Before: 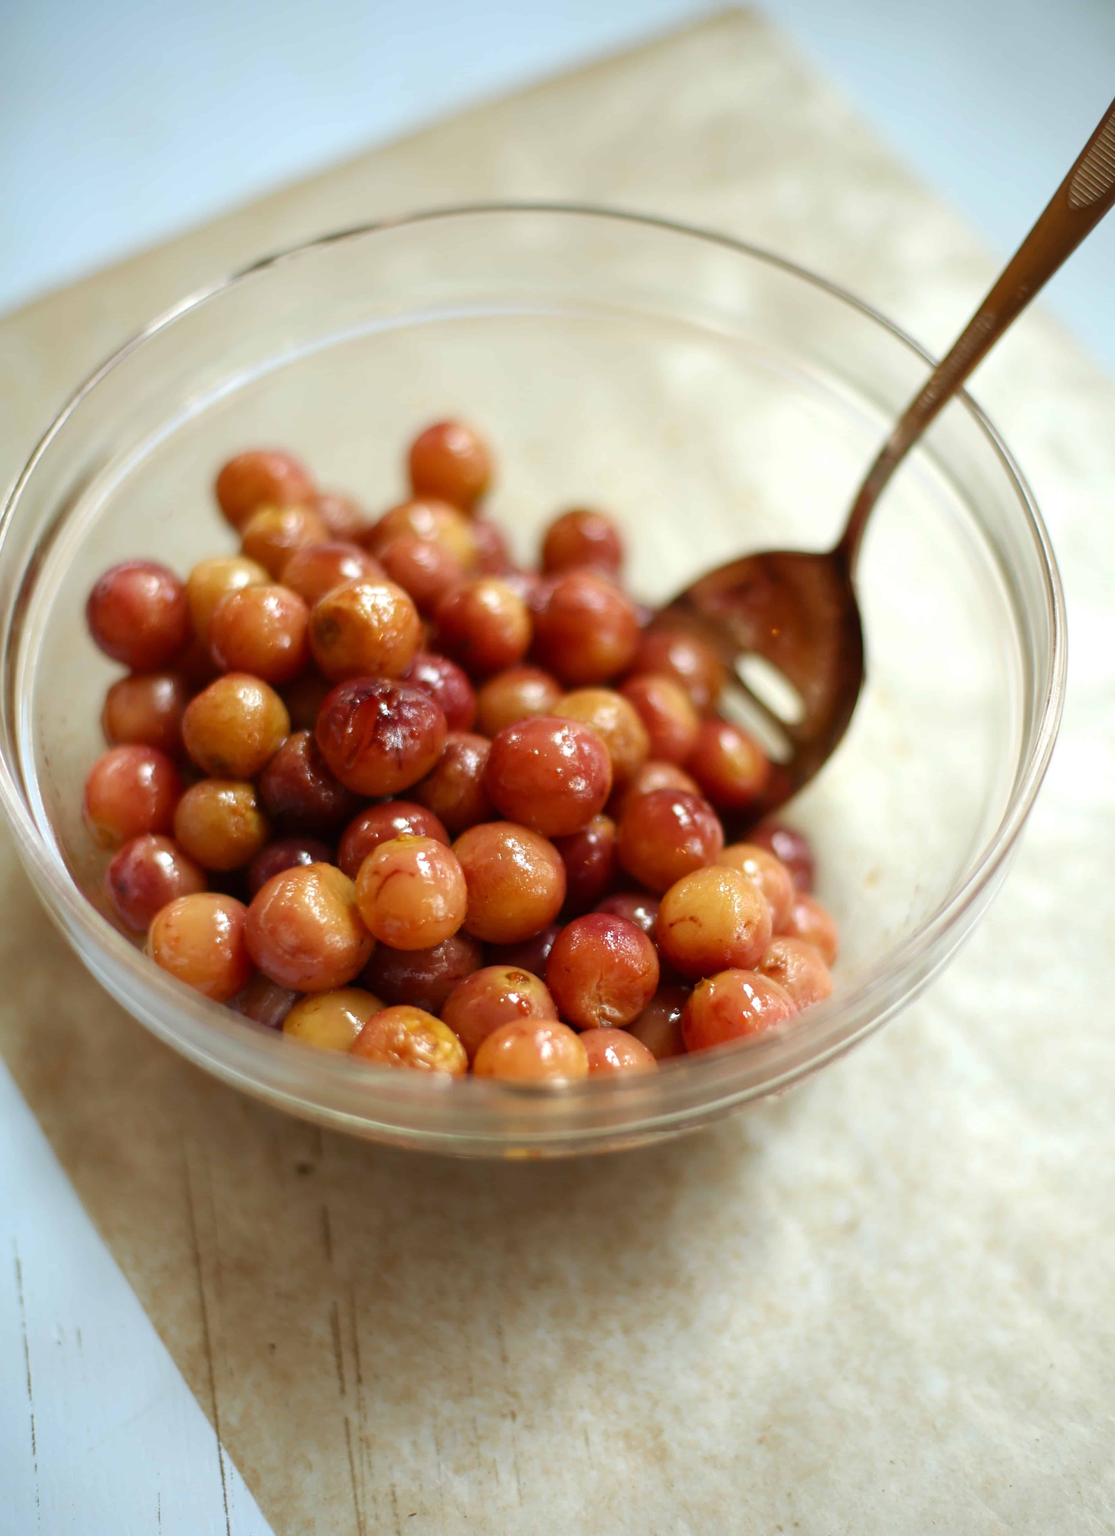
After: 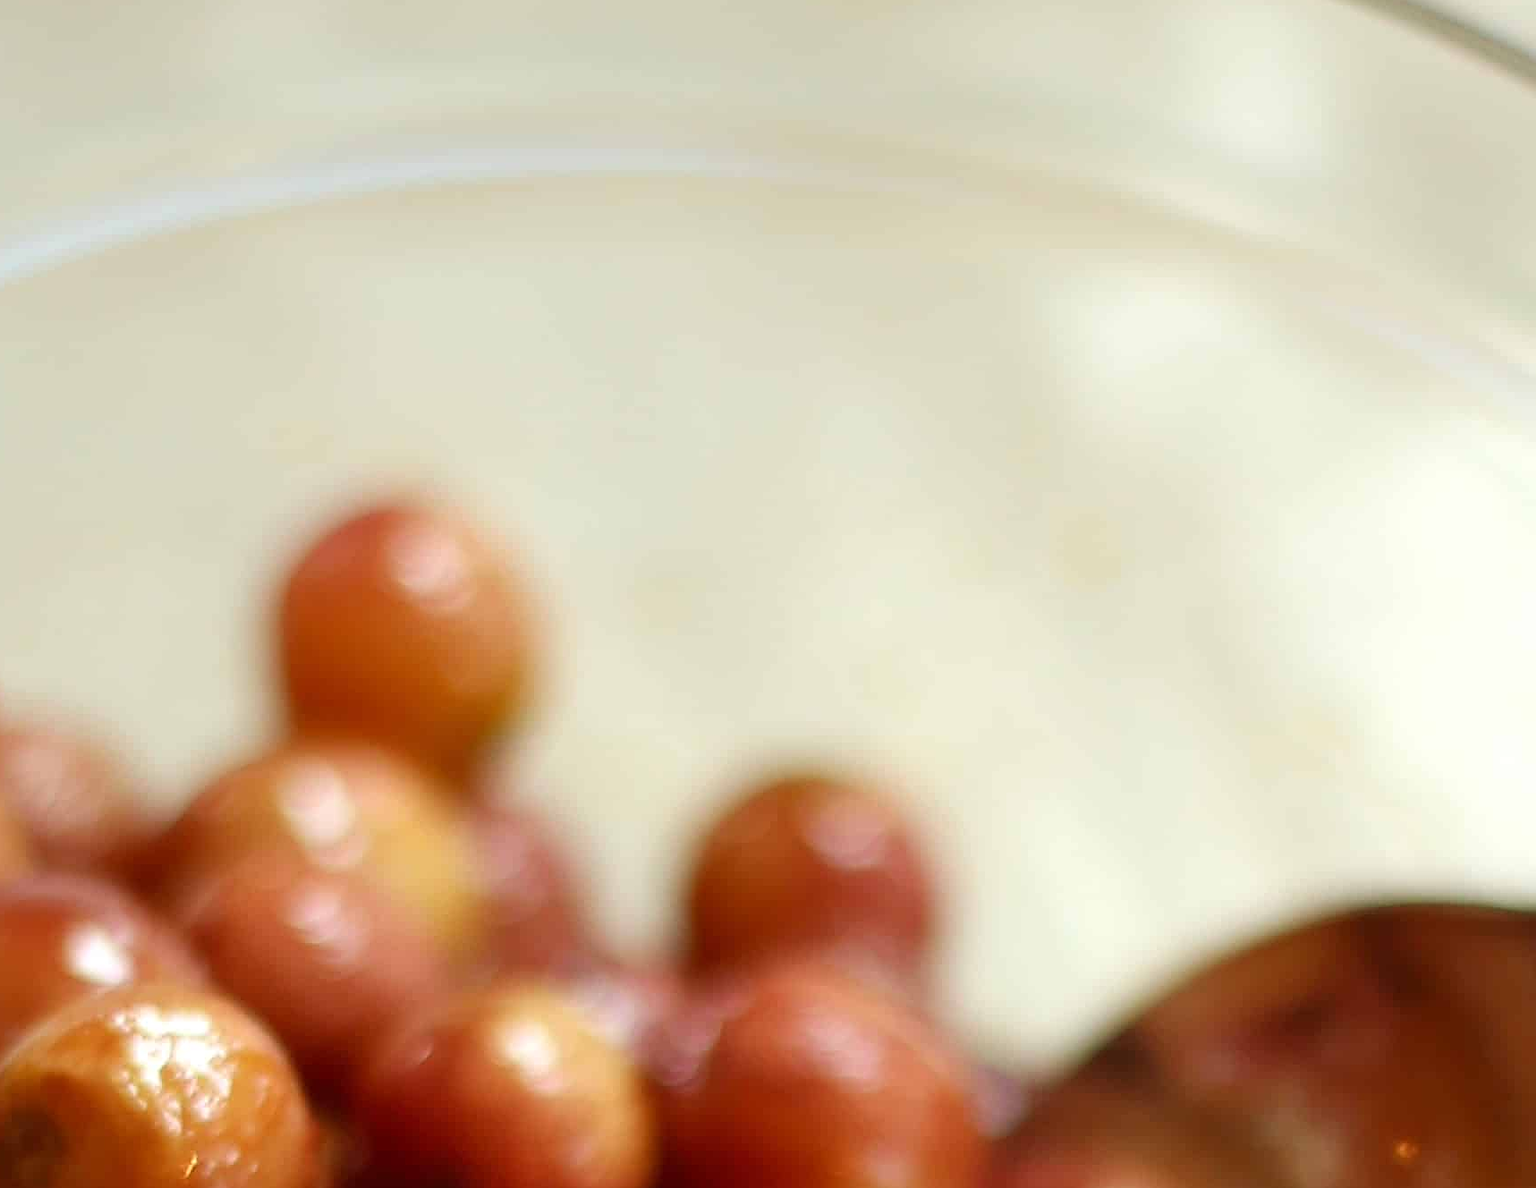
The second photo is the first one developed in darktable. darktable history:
sharpen: on, module defaults
crop: left 28.64%, top 16.832%, right 26.637%, bottom 58.055%
